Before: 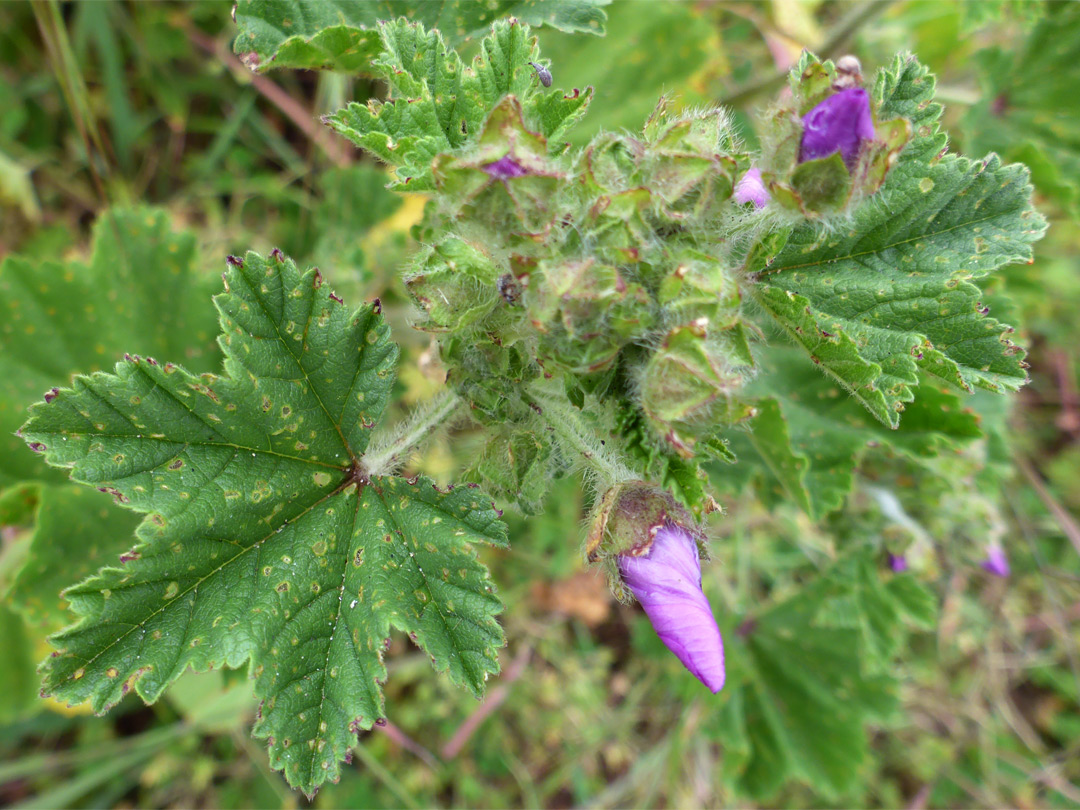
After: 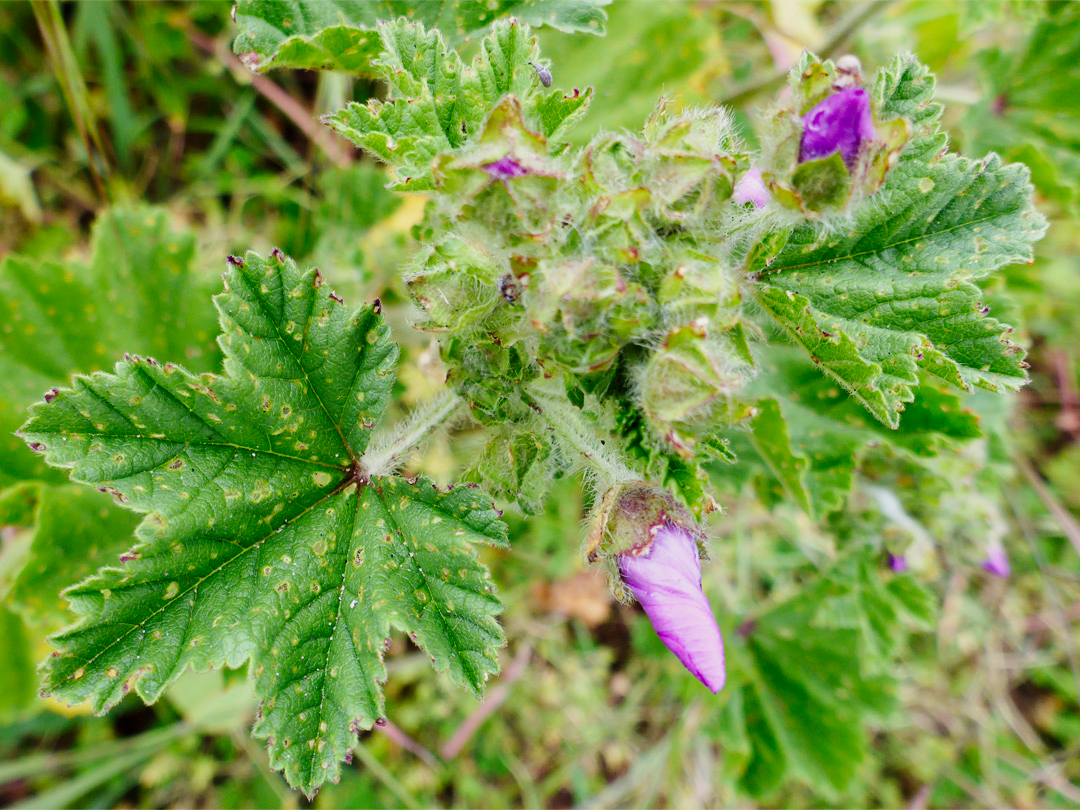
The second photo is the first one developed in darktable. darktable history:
tone curve: curves: ch0 [(0, 0) (0.049, 0.01) (0.154, 0.081) (0.491, 0.56) (0.739, 0.794) (0.992, 0.937)]; ch1 [(0, 0) (0.172, 0.123) (0.317, 0.272) (0.401, 0.422) (0.499, 0.497) (0.531, 0.54) (0.615, 0.603) (0.741, 0.783) (1, 1)]; ch2 [(0, 0) (0.411, 0.424) (0.462, 0.483) (0.544, 0.56) (0.686, 0.638) (1, 1)], preserve colors none
